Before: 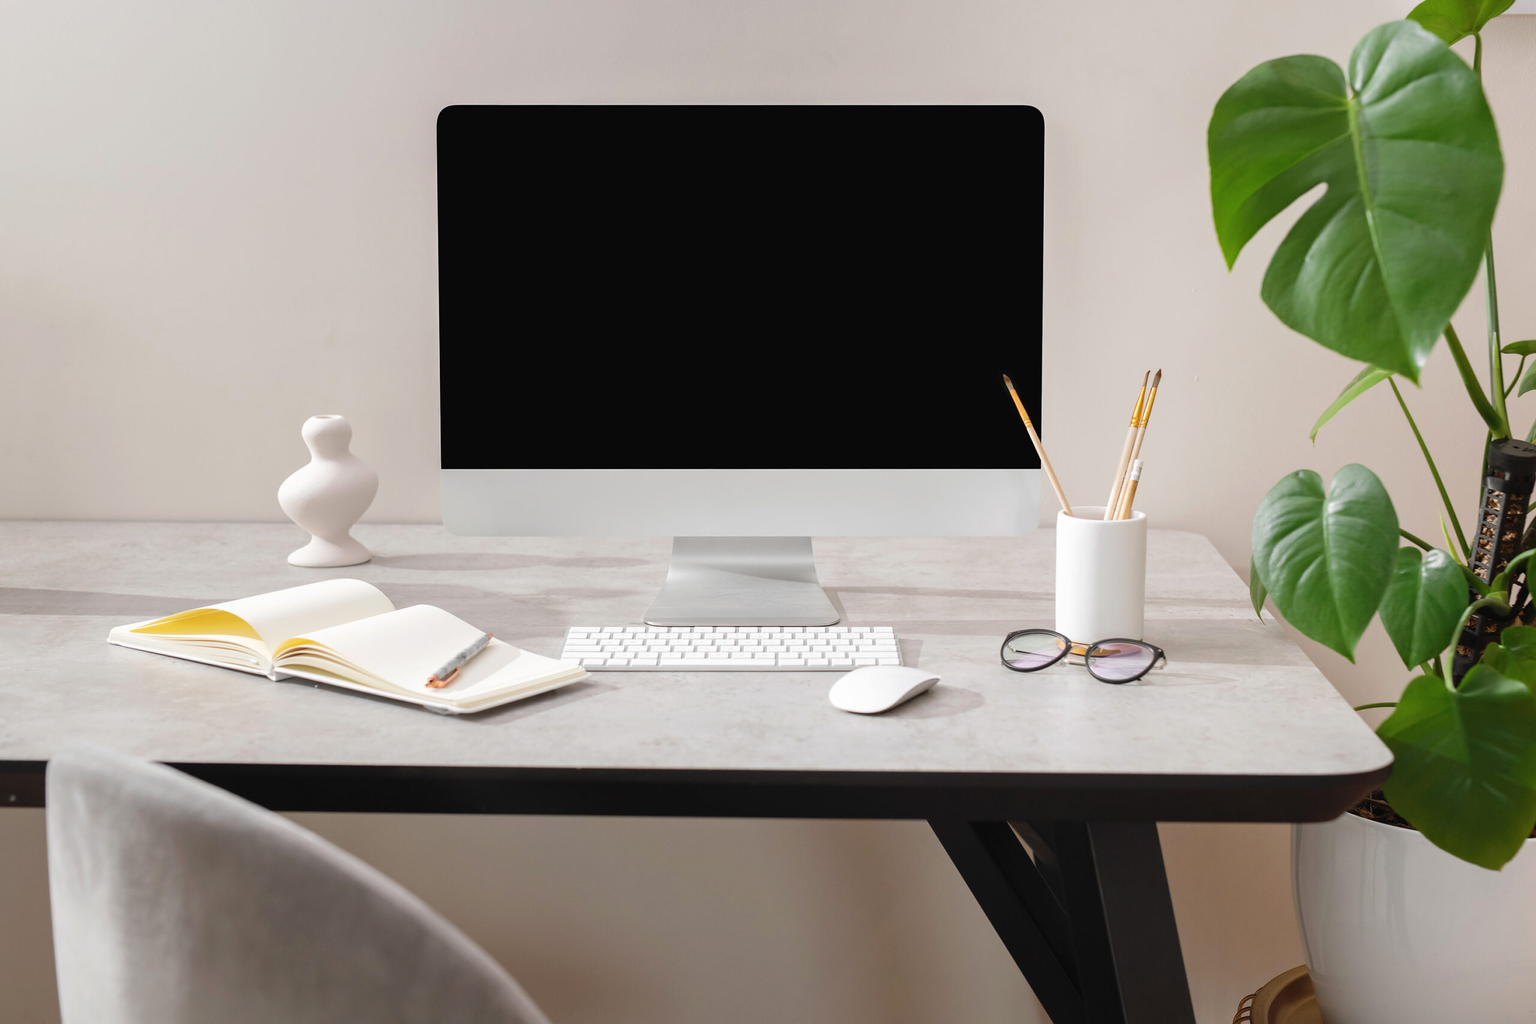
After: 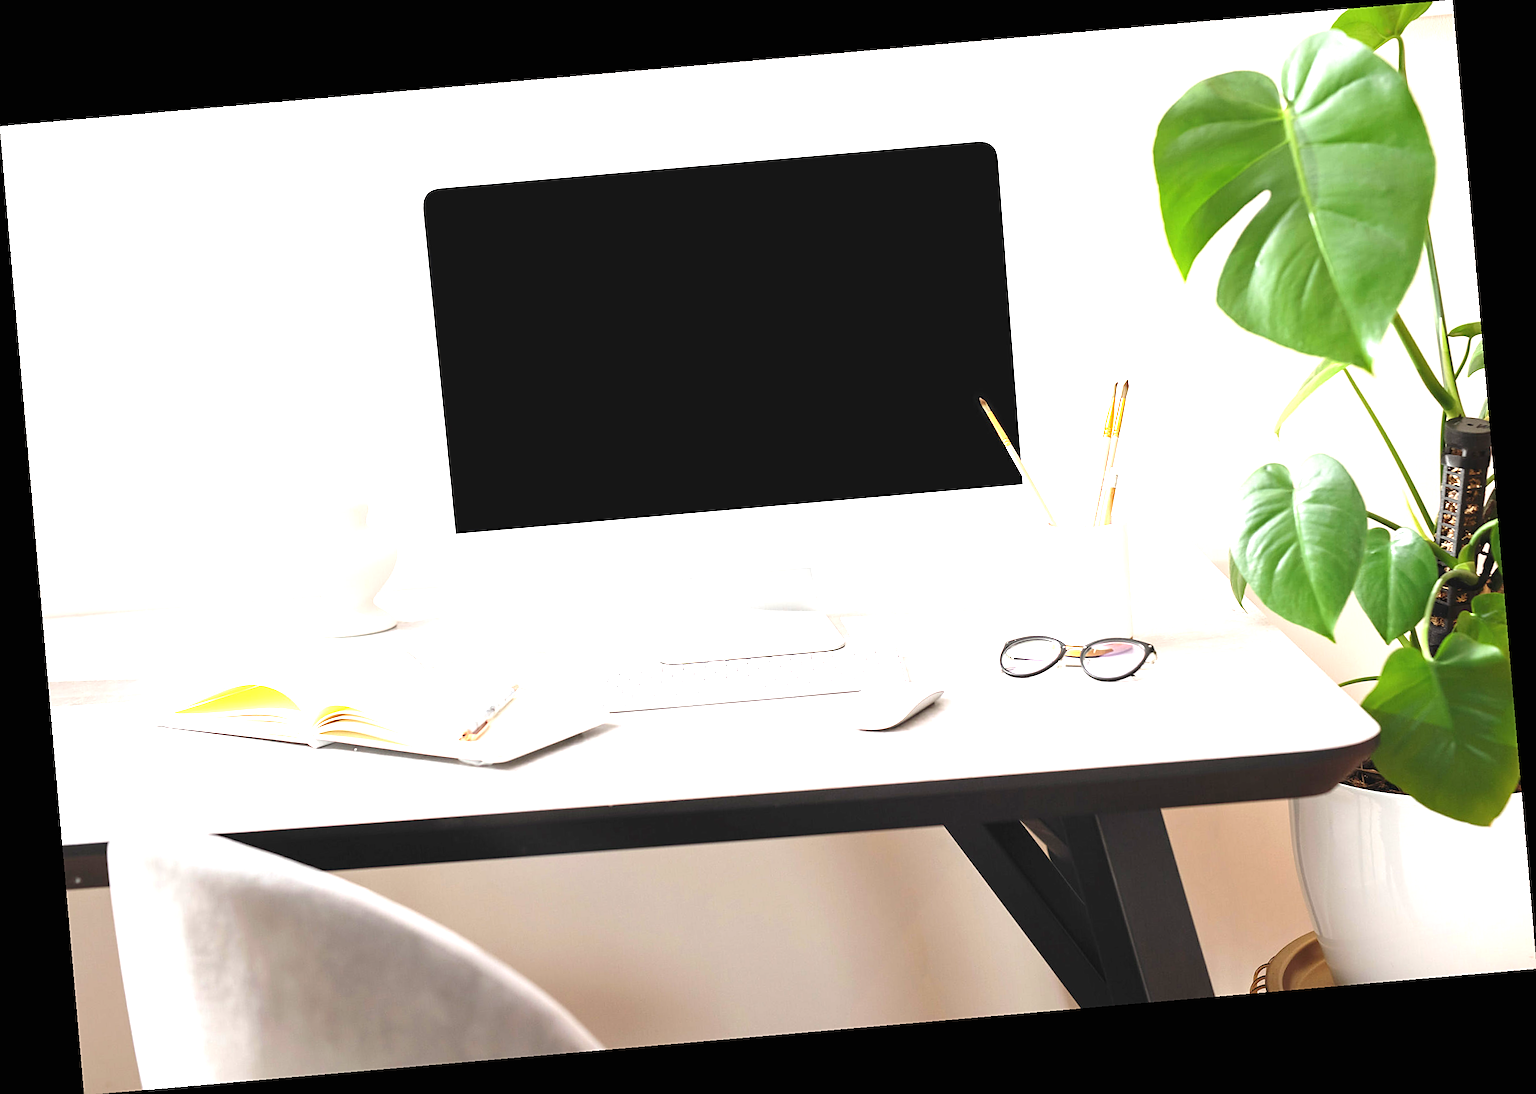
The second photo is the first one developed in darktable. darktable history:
sharpen: amount 0.478
exposure: black level correction 0, exposure 1.45 EV, compensate exposure bias true, compensate highlight preservation false
base curve: preserve colors none
rotate and perspective: rotation -4.98°, automatic cropping off
